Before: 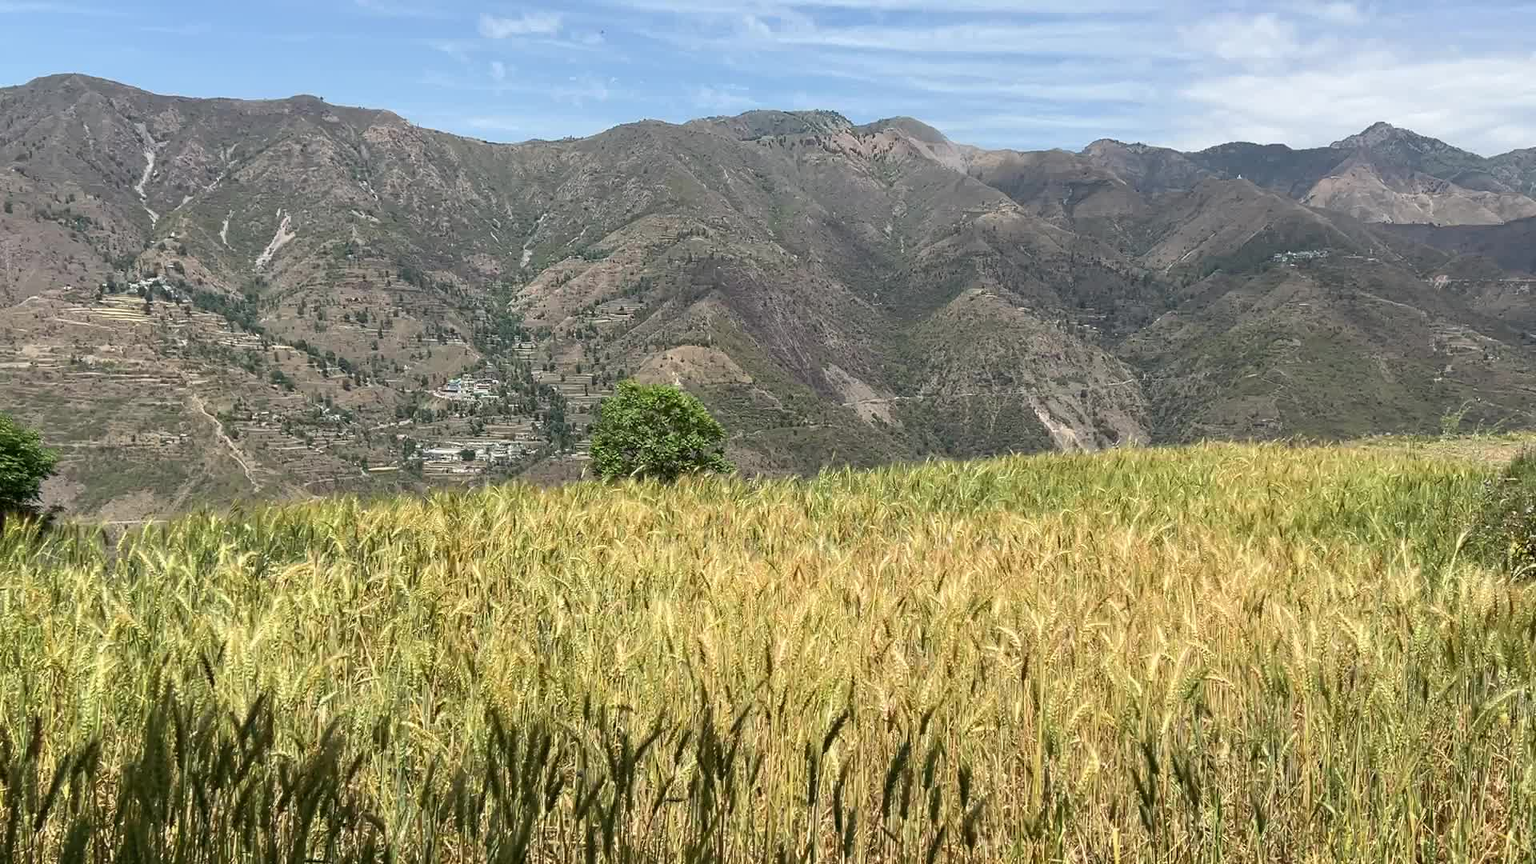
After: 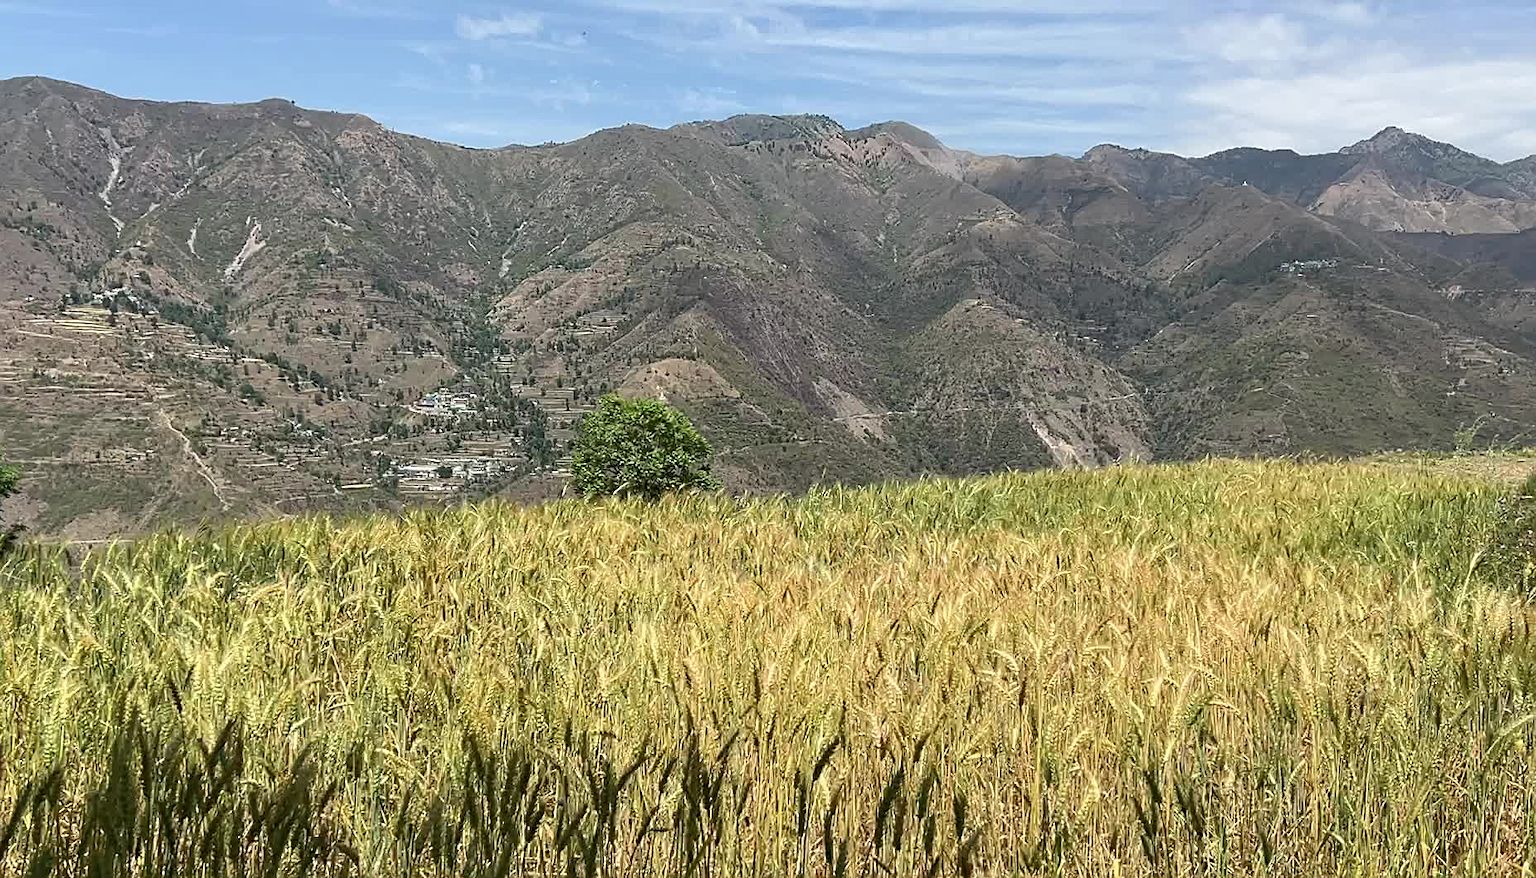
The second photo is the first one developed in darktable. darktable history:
sharpen: on, module defaults
crop and rotate: left 2.557%, right 1.032%, bottom 1.856%
exposure: exposure -0.042 EV, compensate highlight preservation false
